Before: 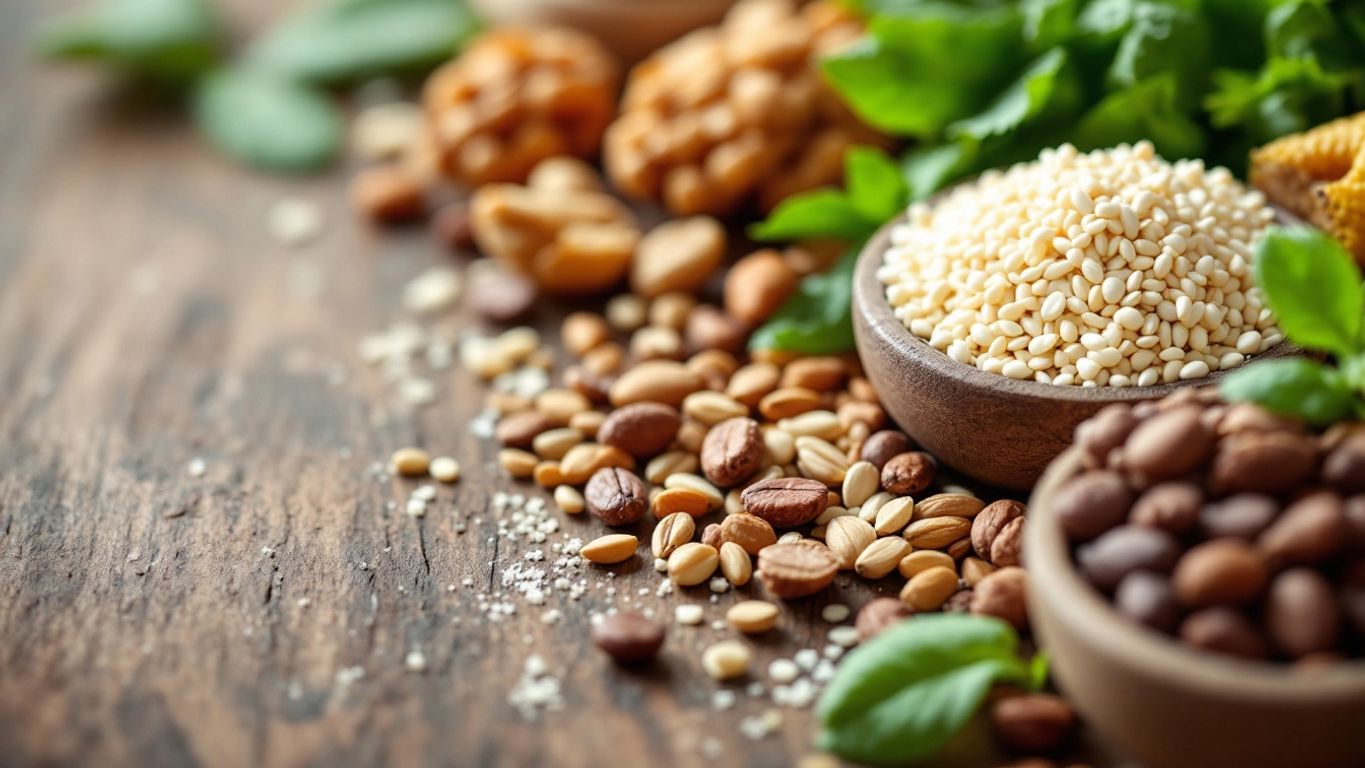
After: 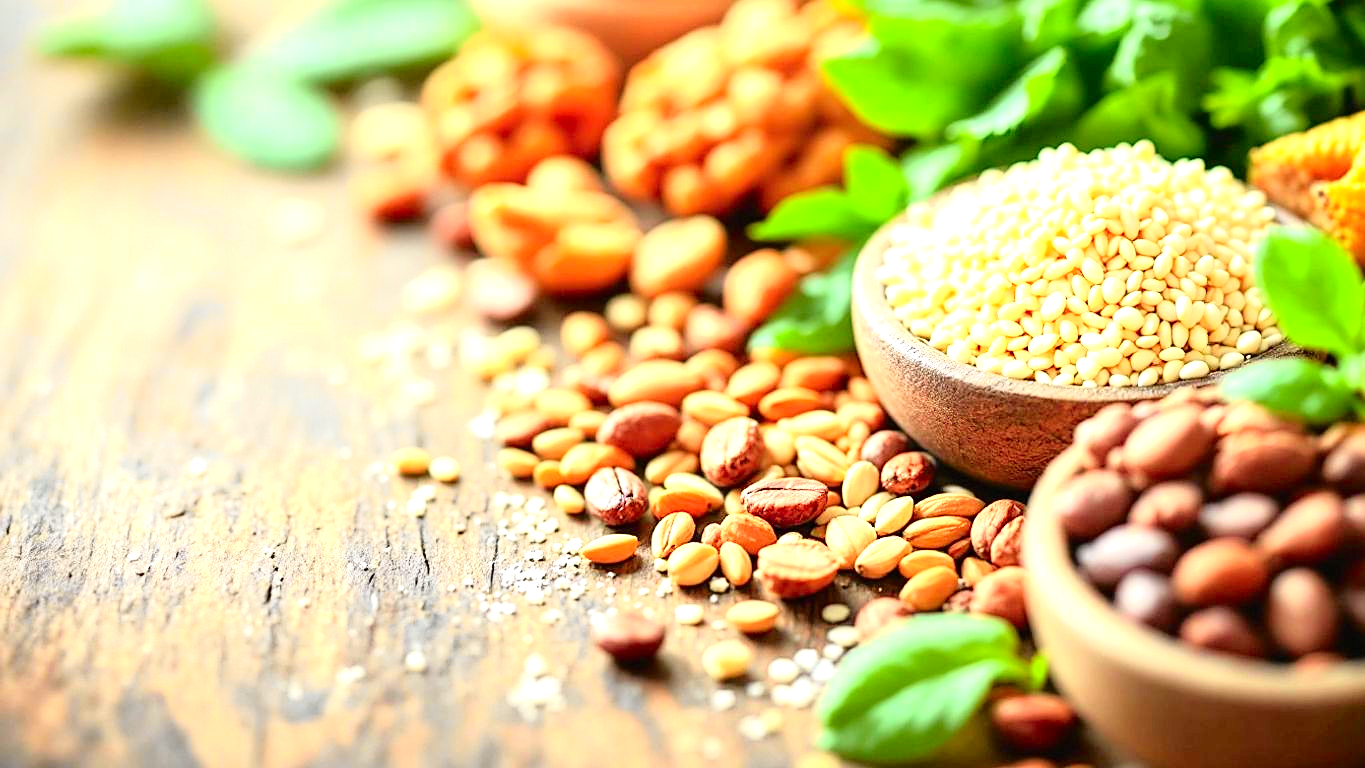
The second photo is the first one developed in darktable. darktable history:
exposure: black level correction 0, exposure 1.35 EV, compensate exposure bias true, compensate highlight preservation false
sharpen: on, module defaults
tone curve: curves: ch0 [(0, 0.008) (0.107, 0.091) (0.278, 0.351) (0.457, 0.562) (0.628, 0.738) (0.839, 0.909) (0.998, 0.978)]; ch1 [(0, 0) (0.437, 0.408) (0.474, 0.479) (0.502, 0.5) (0.527, 0.519) (0.561, 0.575) (0.608, 0.665) (0.669, 0.748) (0.859, 0.899) (1, 1)]; ch2 [(0, 0) (0.33, 0.301) (0.421, 0.443) (0.473, 0.498) (0.502, 0.504) (0.522, 0.527) (0.549, 0.583) (0.644, 0.703) (1, 1)], color space Lab, independent channels, preserve colors none
